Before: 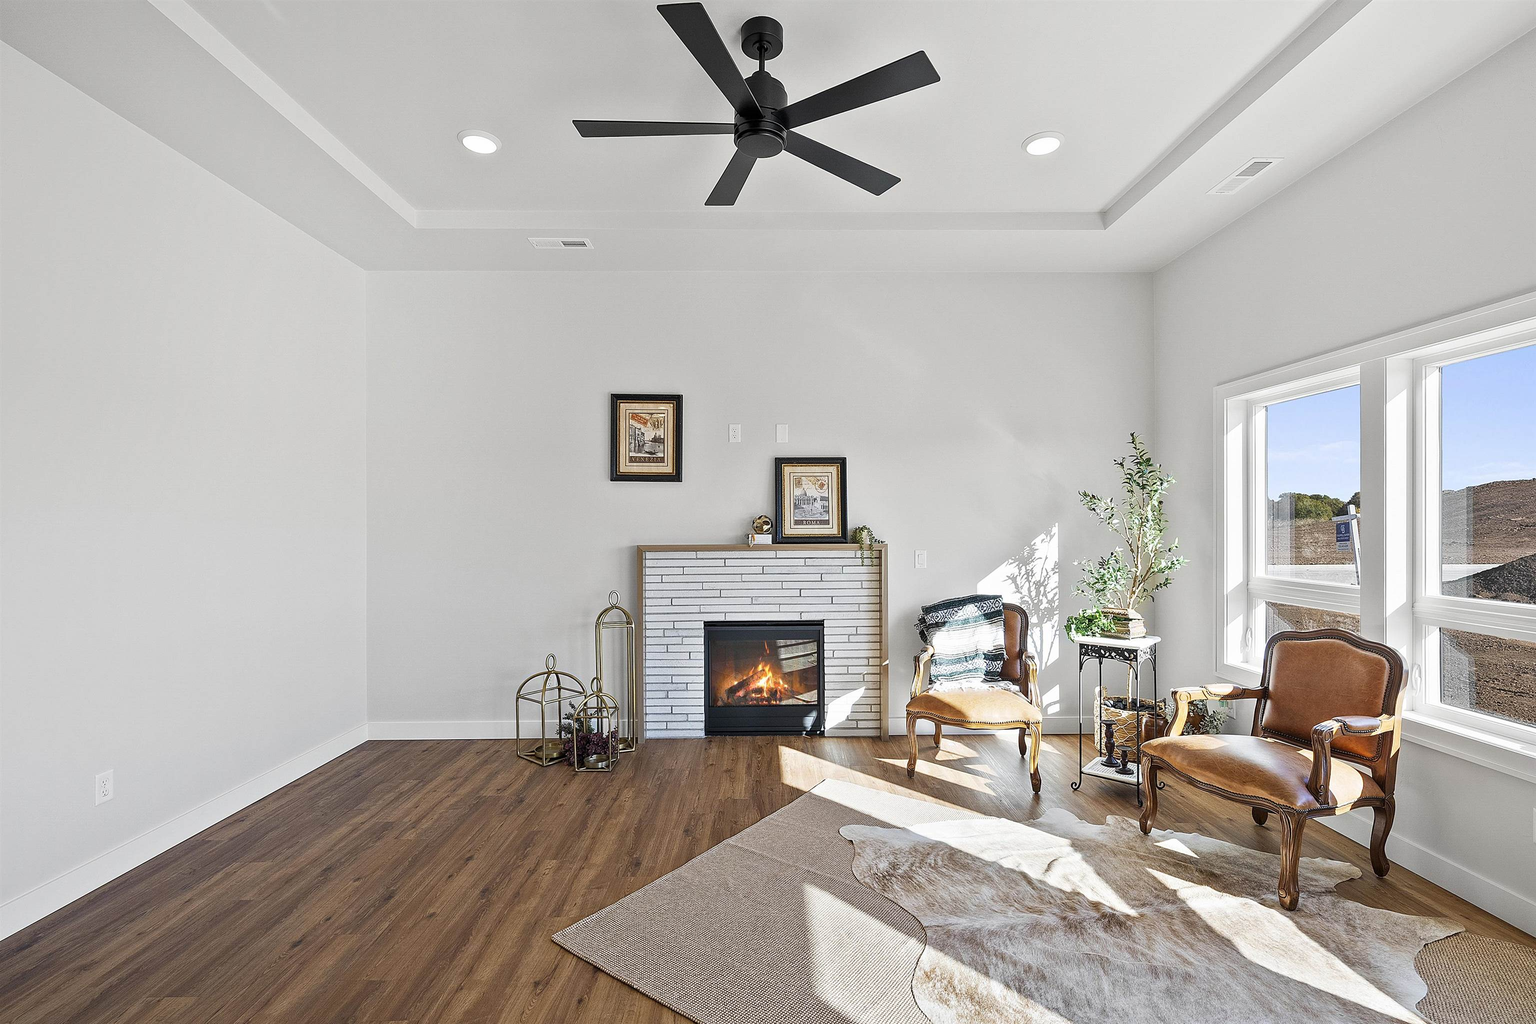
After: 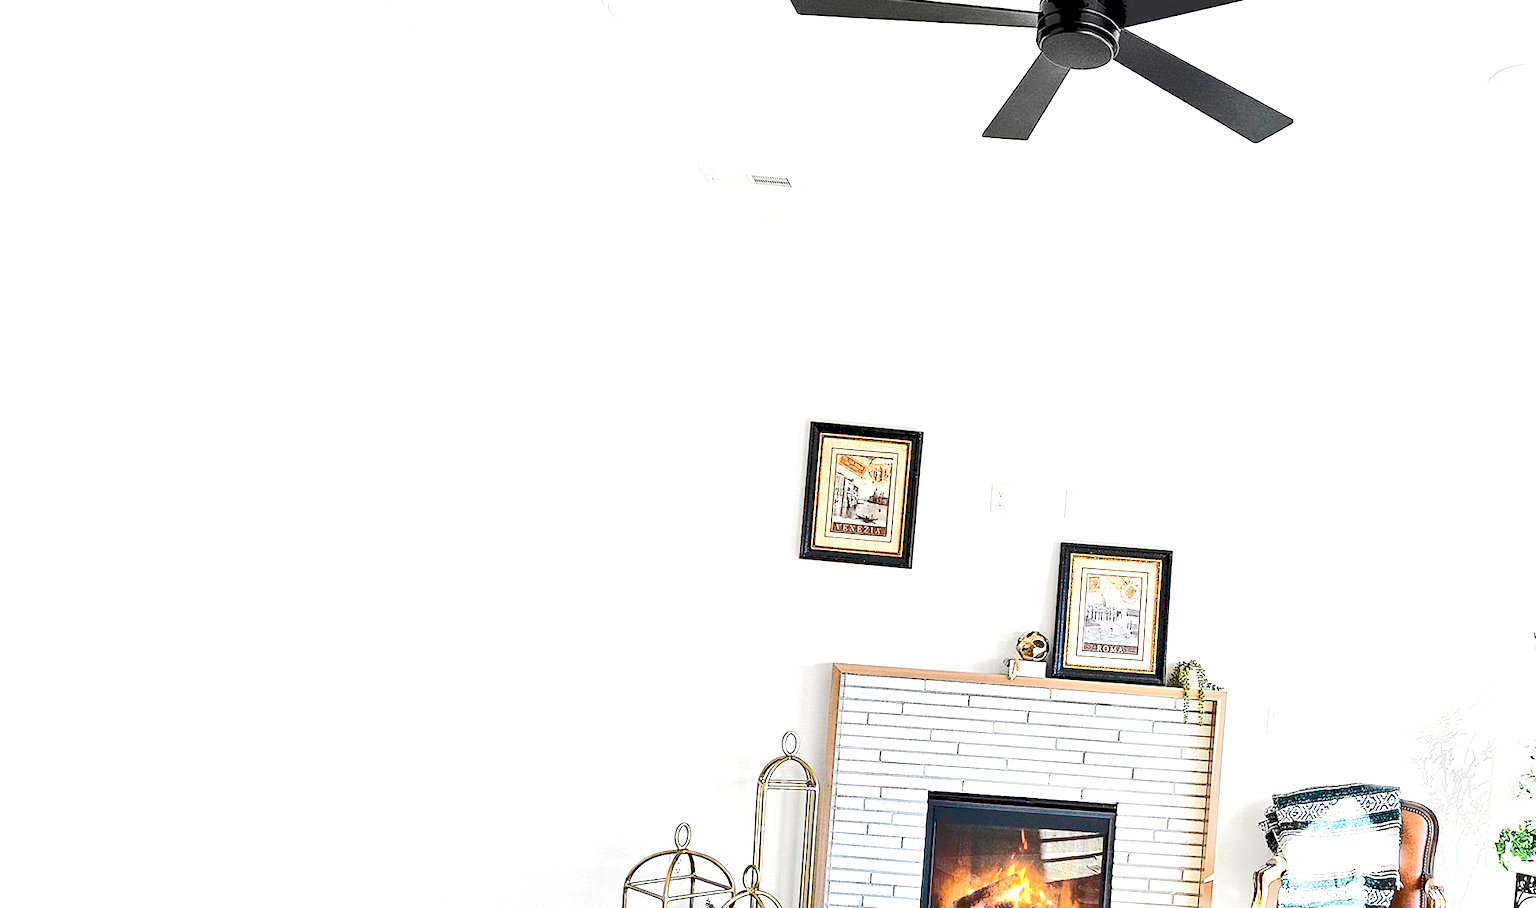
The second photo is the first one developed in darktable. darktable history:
crop and rotate: angle -4.56°, left 1.985%, top 6.709%, right 27.257%, bottom 30.453%
tone curve: curves: ch0 [(0, 0) (0.003, 0.184) (0.011, 0.184) (0.025, 0.189) (0.044, 0.192) (0.069, 0.194) (0.1, 0.2) (0.136, 0.202) (0.177, 0.206) (0.224, 0.214) (0.277, 0.243) (0.335, 0.297) (0.399, 0.39) (0.468, 0.508) (0.543, 0.653) (0.623, 0.754) (0.709, 0.834) (0.801, 0.887) (0.898, 0.925) (1, 1)], color space Lab, independent channels, preserve colors none
exposure: black level correction 0.011, exposure 1.076 EV, compensate highlight preservation false
